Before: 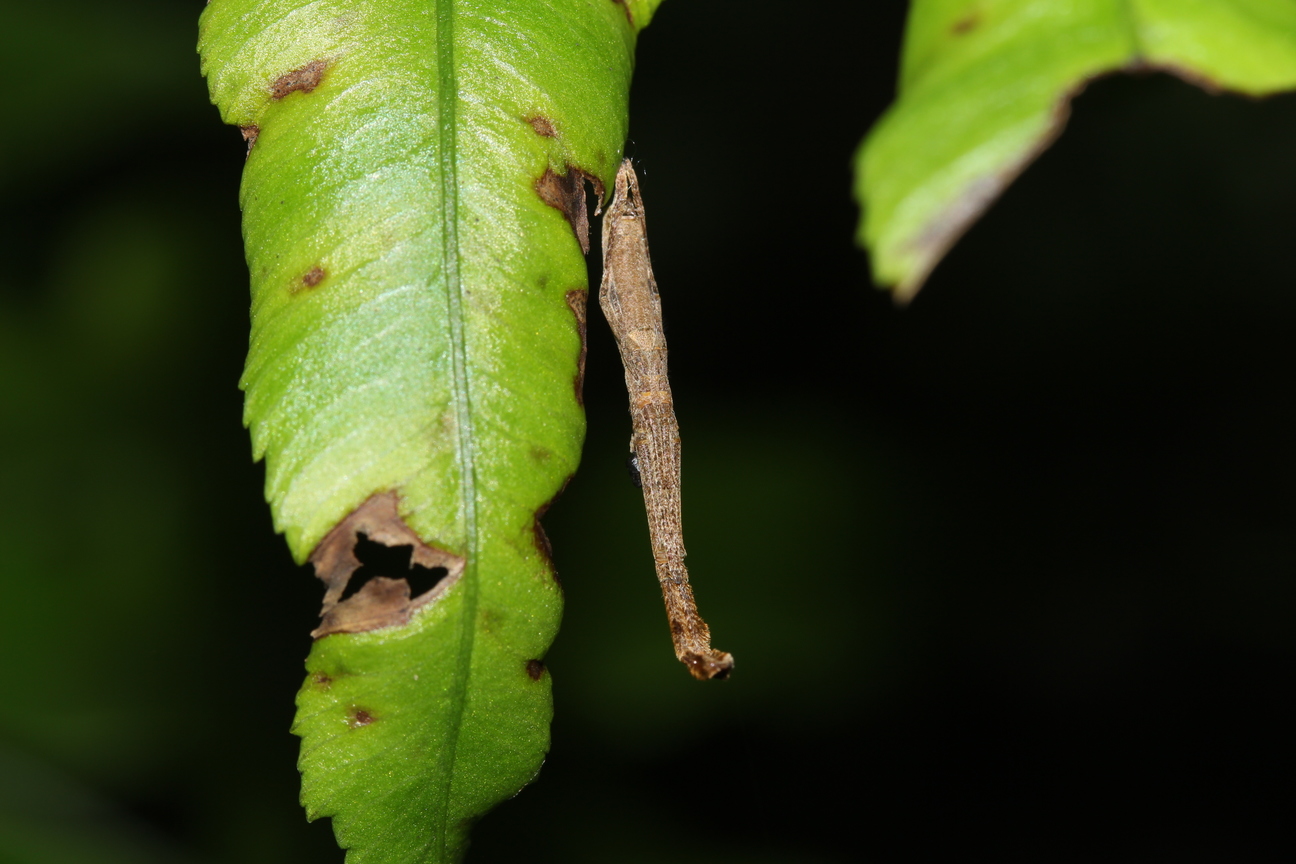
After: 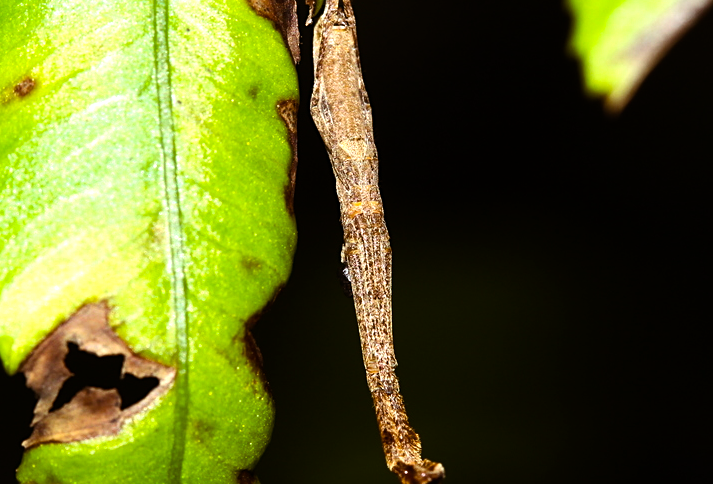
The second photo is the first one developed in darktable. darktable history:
tone equalizer: -8 EV -1.08 EV, -7 EV -1.05 EV, -6 EV -0.845 EV, -5 EV -0.584 EV, -3 EV 0.592 EV, -2 EV 0.867 EV, -1 EV 0.996 EV, +0 EV 1.06 EV, edges refinement/feathering 500, mask exposure compensation -1.57 EV, preserve details no
color balance rgb: shadows lift › chroma 9.594%, shadows lift › hue 44.76°, power › hue 73.54°, perceptual saturation grading › global saturation 25.57%
crop and rotate: left 22.319%, top 22.018%, right 22.598%, bottom 21.91%
sharpen: amount 0.207
